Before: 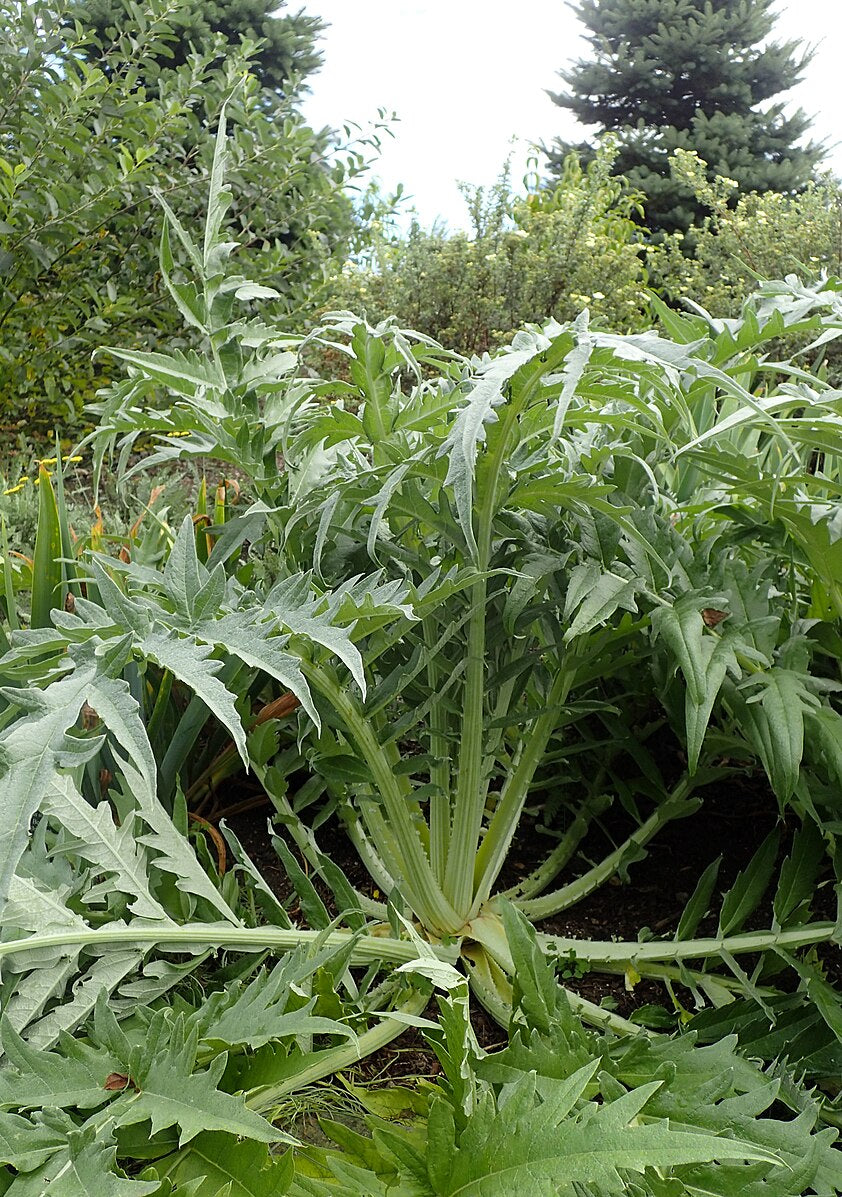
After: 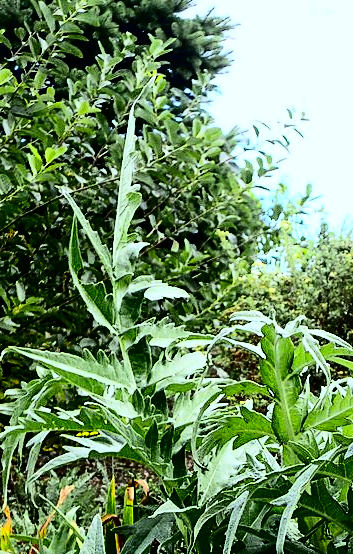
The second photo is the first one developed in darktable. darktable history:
white balance: red 0.967, blue 1.049
contrast brightness saturation: contrast 0.77, brightness -1, saturation 1
exposure: black level correction -0.087, compensate highlight preservation false
crop and rotate: left 10.817%, top 0.062%, right 47.194%, bottom 53.626%
